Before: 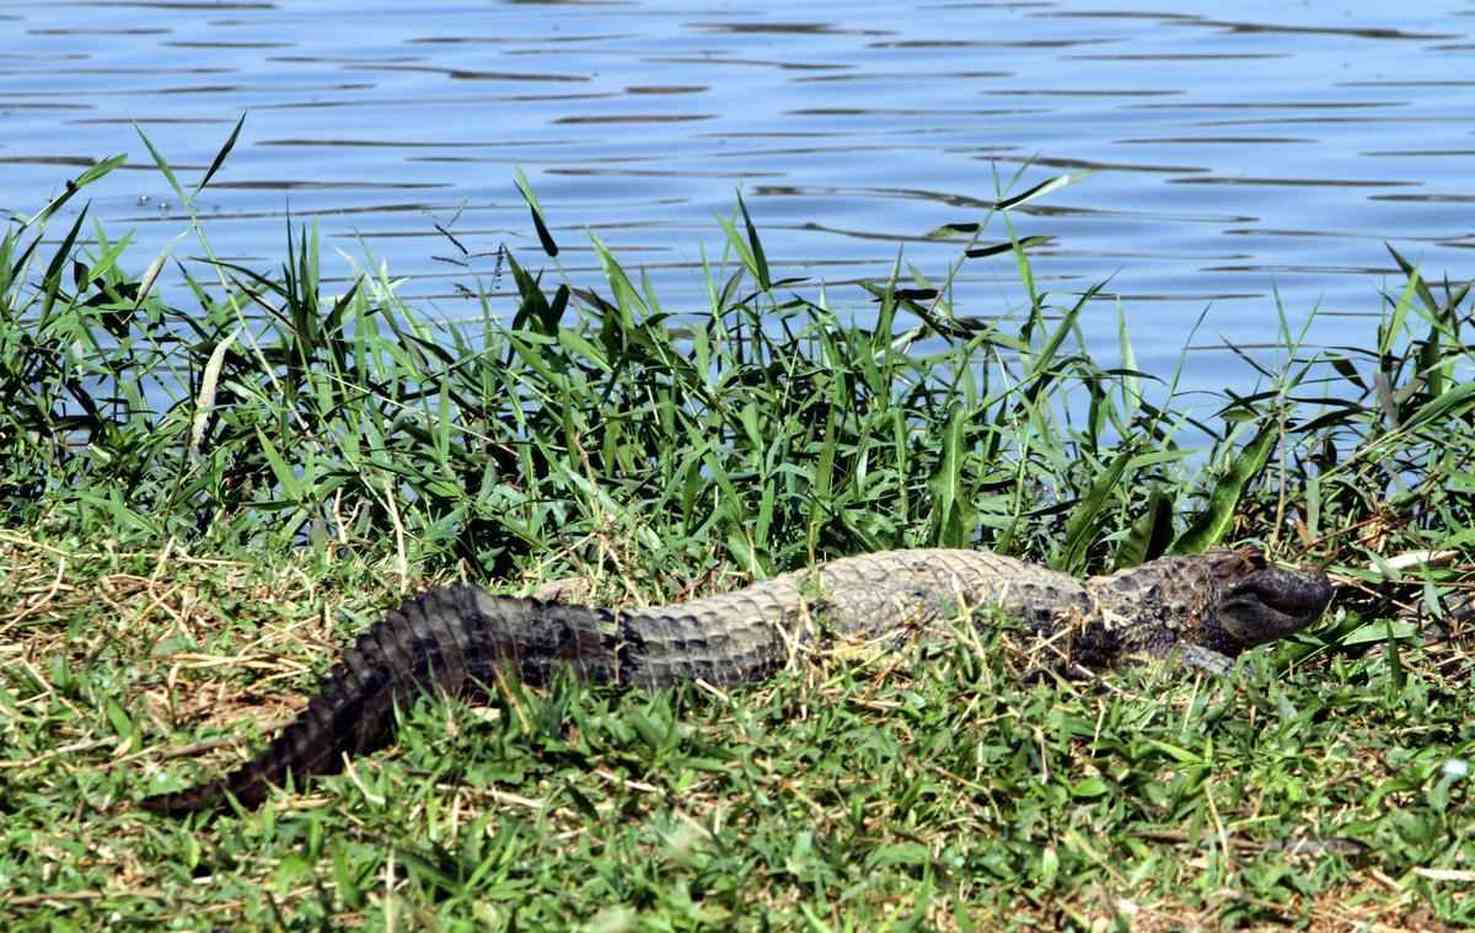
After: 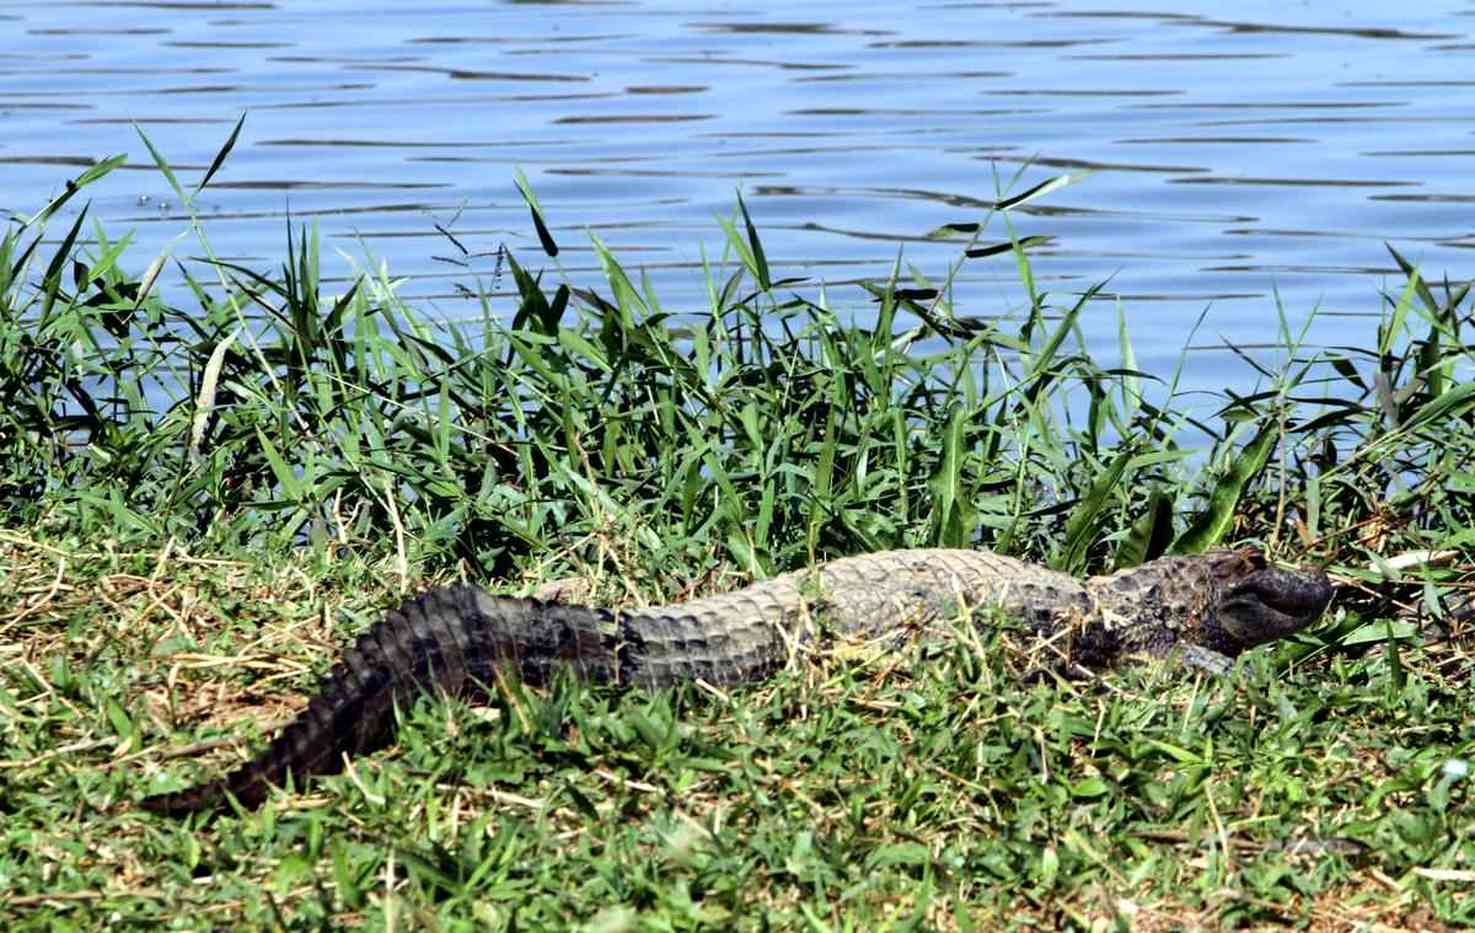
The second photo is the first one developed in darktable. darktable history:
color zones: curves: ch1 [(0, 0.513) (0.143, 0.524) (0.286, 0.511) (0.429, 0.506) (0.571, 0.503) (0.714, 0.503) (0.857, 0.508) (1, 0.513)]
shadows and highlights: shadows -30, highlights 30
